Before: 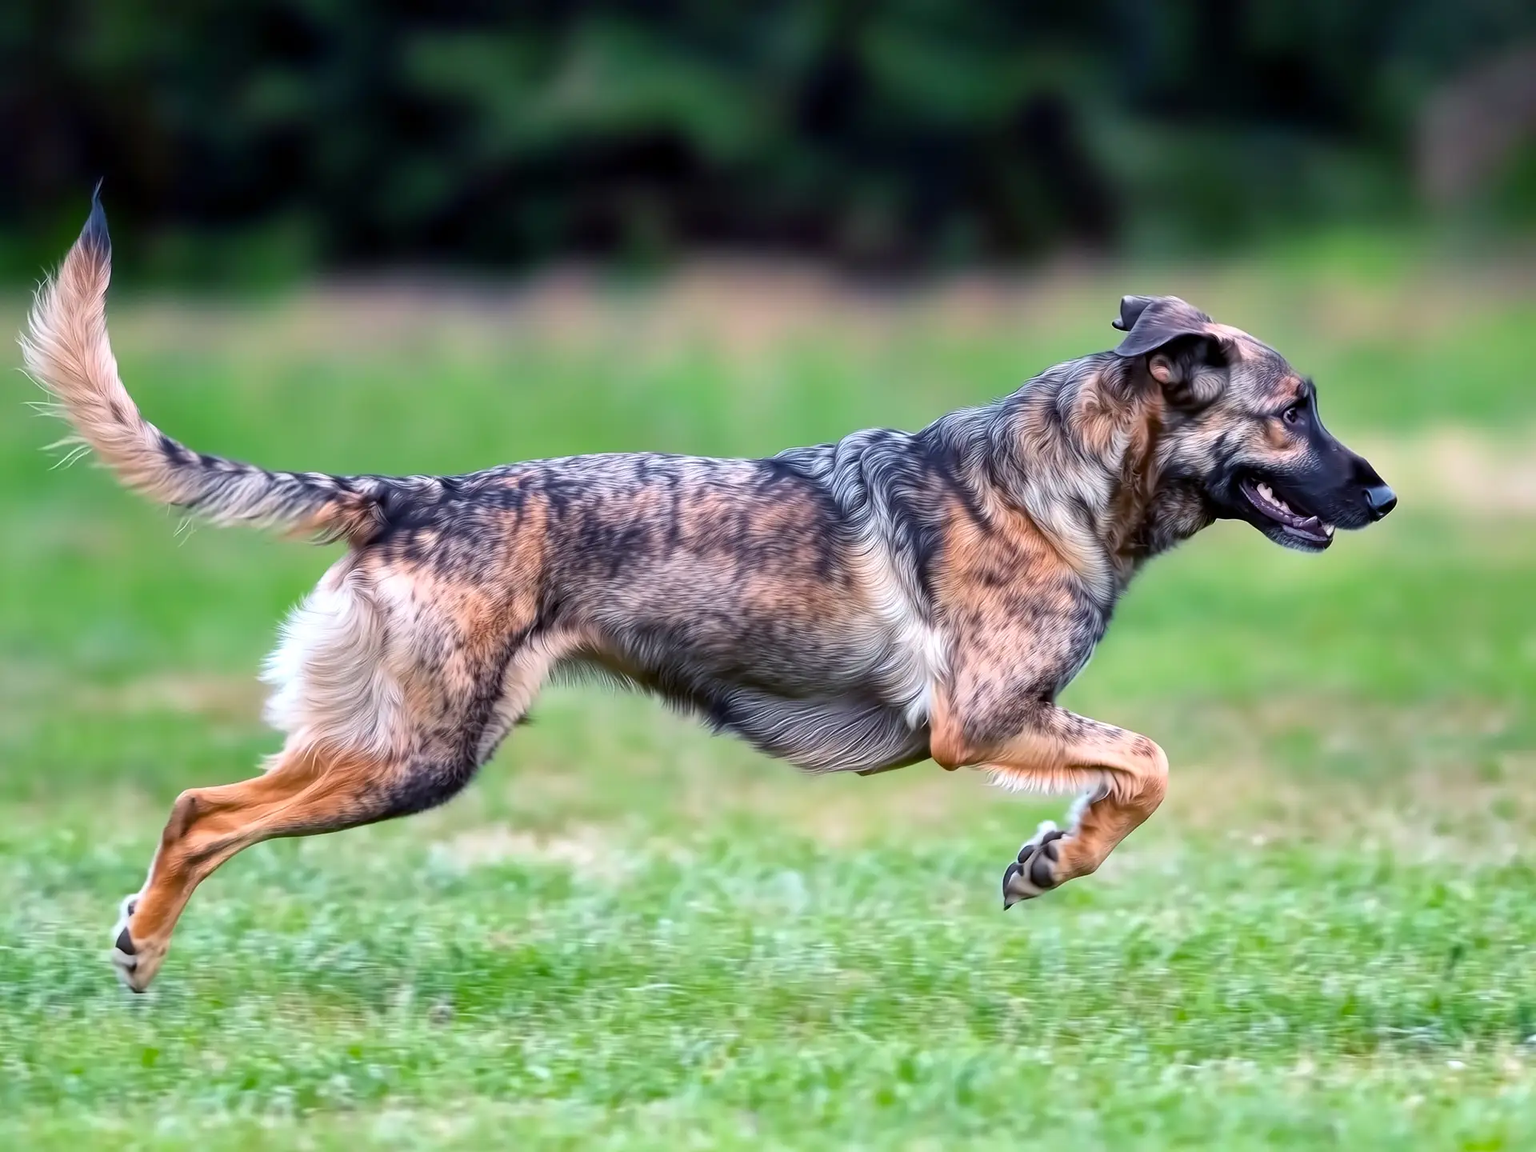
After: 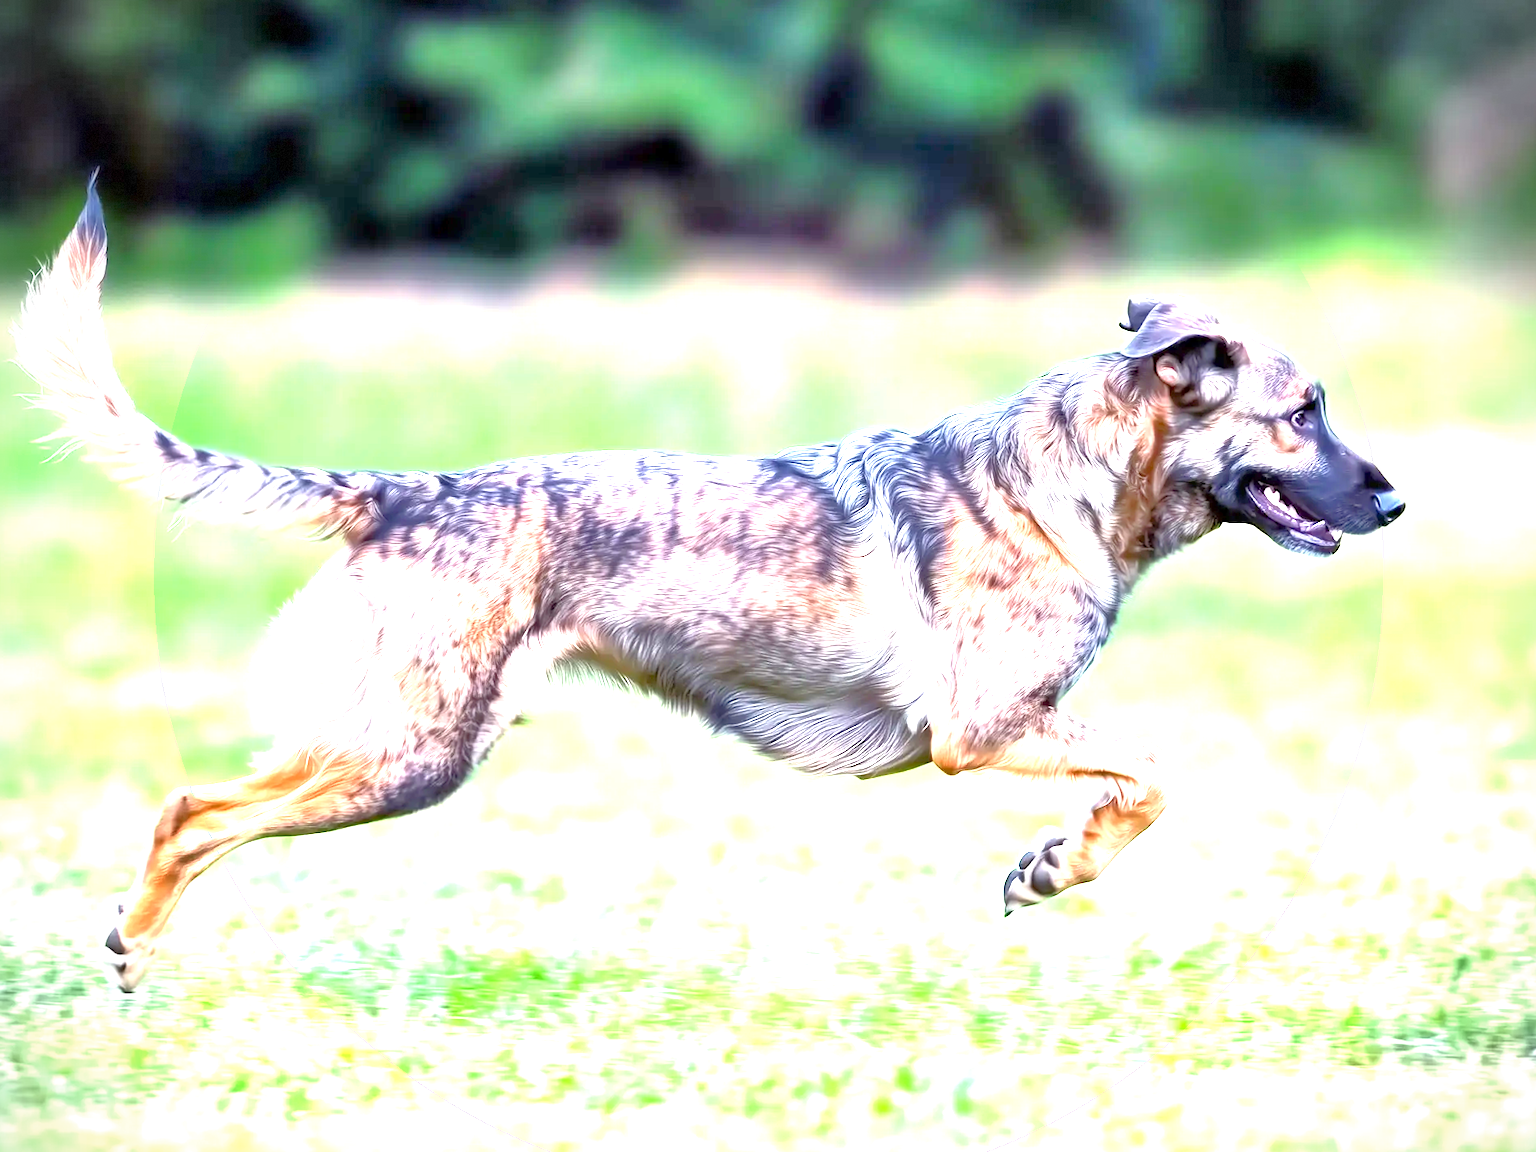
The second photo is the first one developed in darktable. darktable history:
exposure: exposure 2 EV, compensate exposure bias true, compensate highlight preservation false
crop and rotate: angle -0.5°
tone equalizer: -7 EV 0.15 EV, -6 EV 0.6 EV, -5 EV 1.15 EV, -4 EV 1.33 EV, -3 EV 1.15 EV, -2 EV 0.6 EV, -1 EV 0.15 EV, mask exposure compensation -0.5 EV
vignetting: dithering 8-bit output, unbound false
